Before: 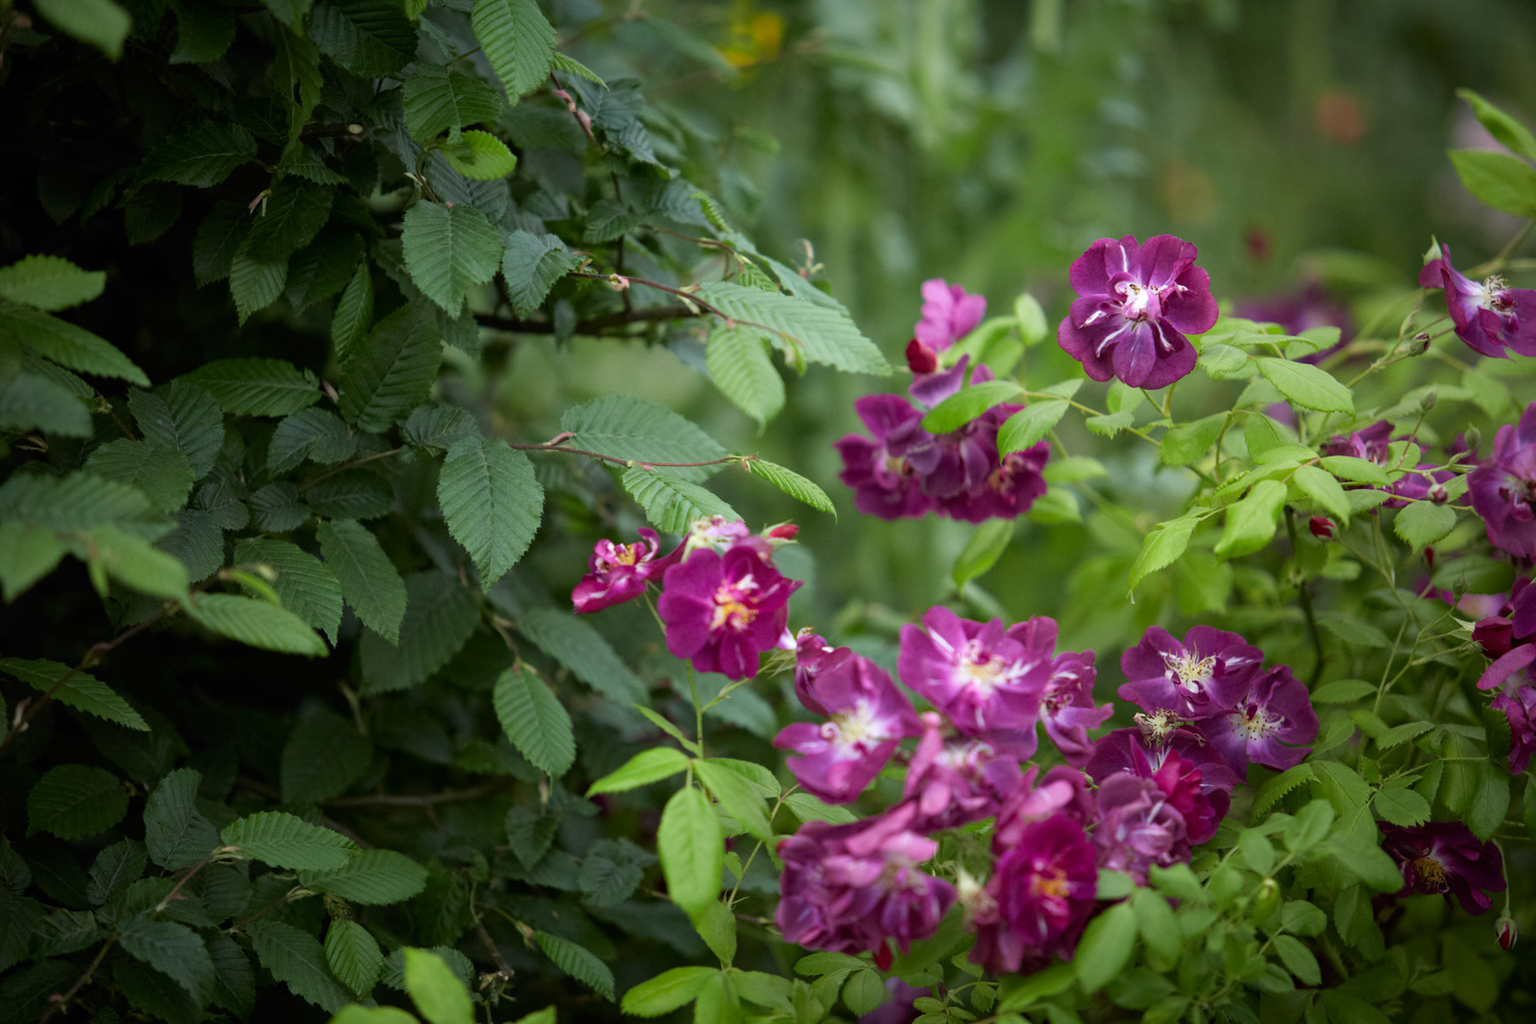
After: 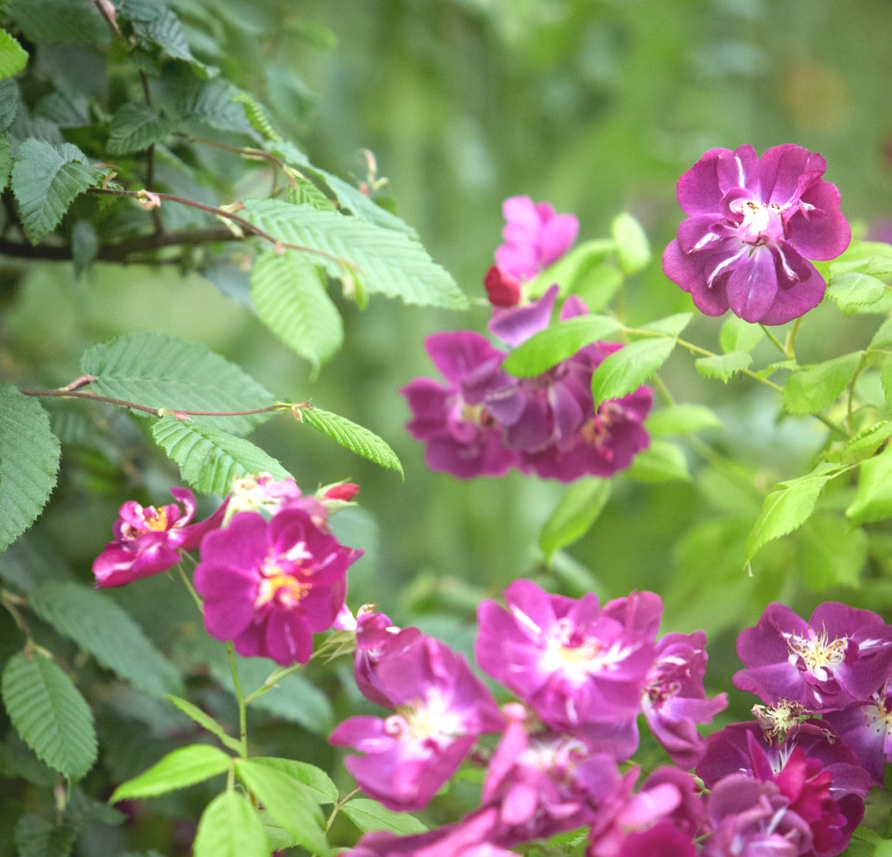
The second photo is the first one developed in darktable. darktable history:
bloom: size 38%, threshold 95%, strength 30%
exposure: black level correction 0, exposure 0.7 EV, compensate exposure bias true, compensate highlight preservation false
crop: left 32.075%, top 10.976%, right 18.355%, bottom 17.596%
